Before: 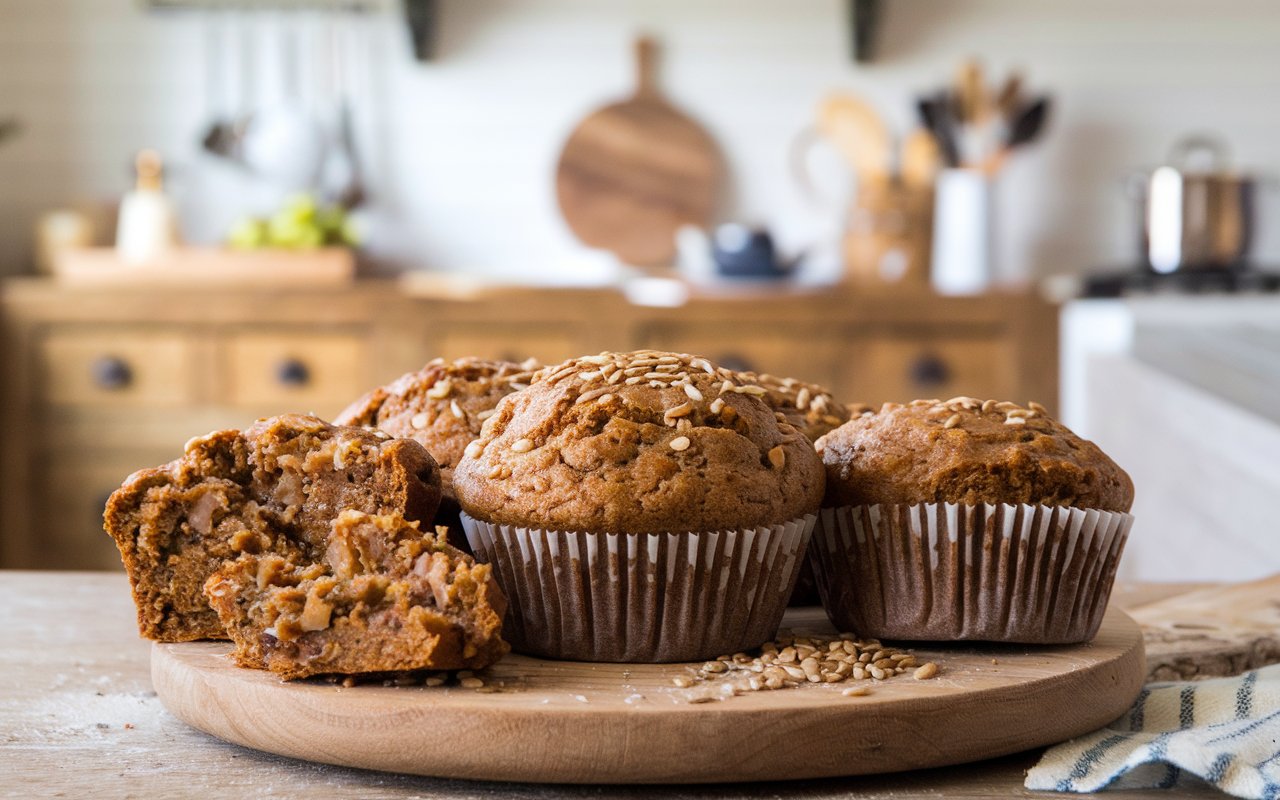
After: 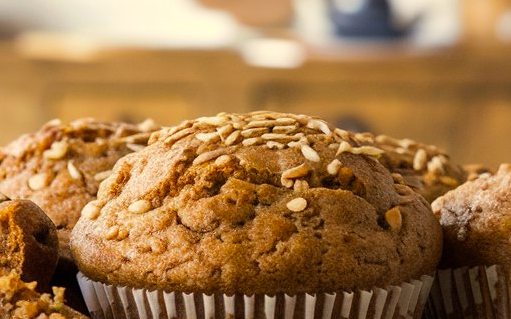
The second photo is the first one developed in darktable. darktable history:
color correction: highlights a* 1.39, highlights b* 17.83
crop: left 30%, top 30%, right 30%, bottom 30%
